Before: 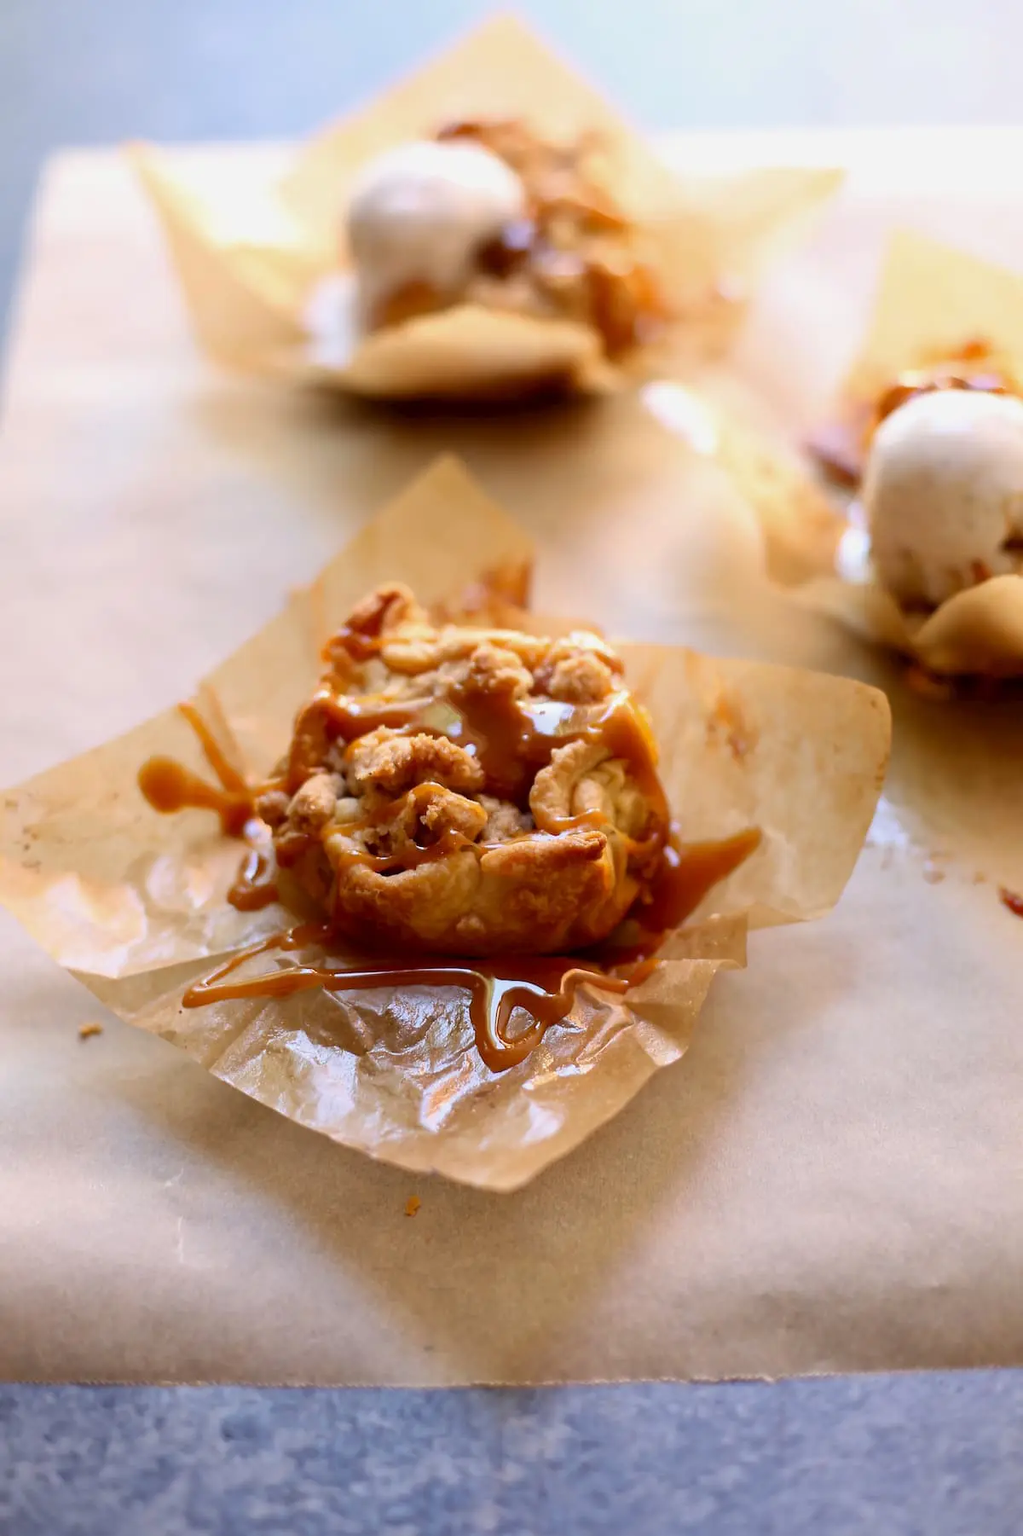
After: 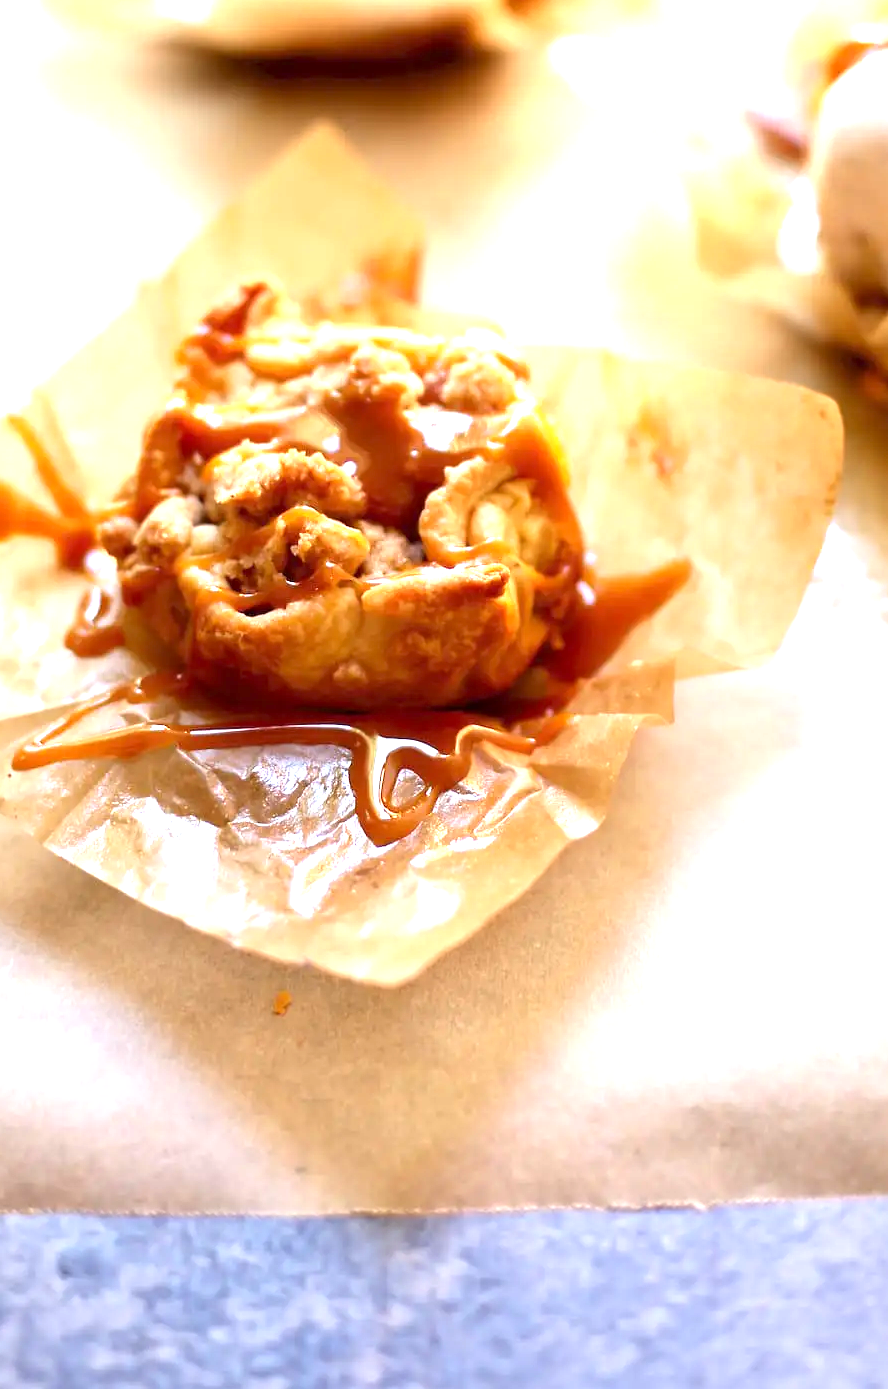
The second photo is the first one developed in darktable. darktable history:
exposure: exposure 1.25 EV, compensate exposure bias true, compensate highlight preservation false
crop: left 16.871%, top 22.857%, right 9.116%
